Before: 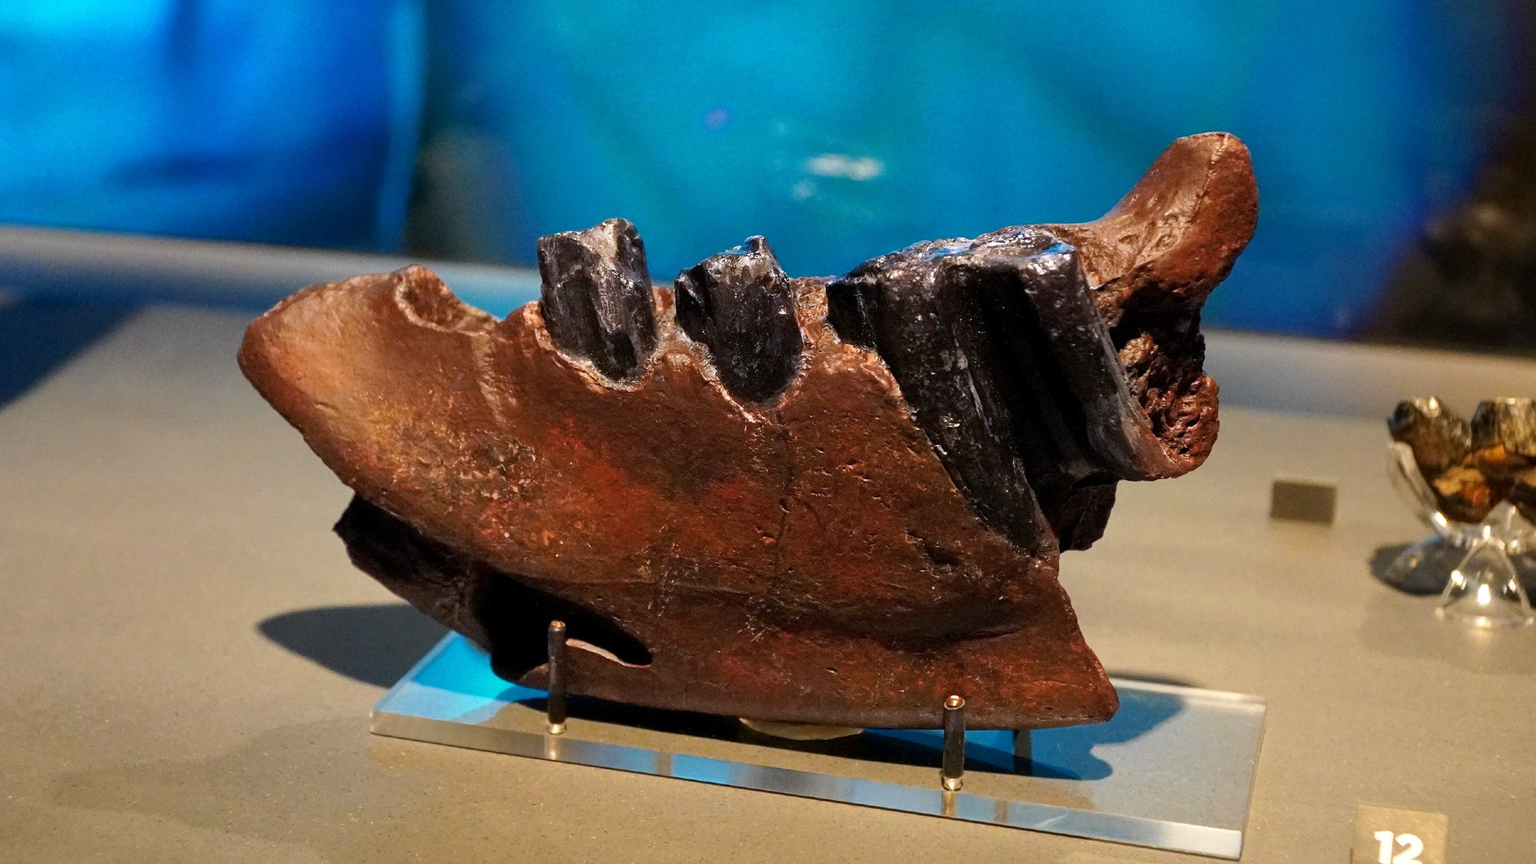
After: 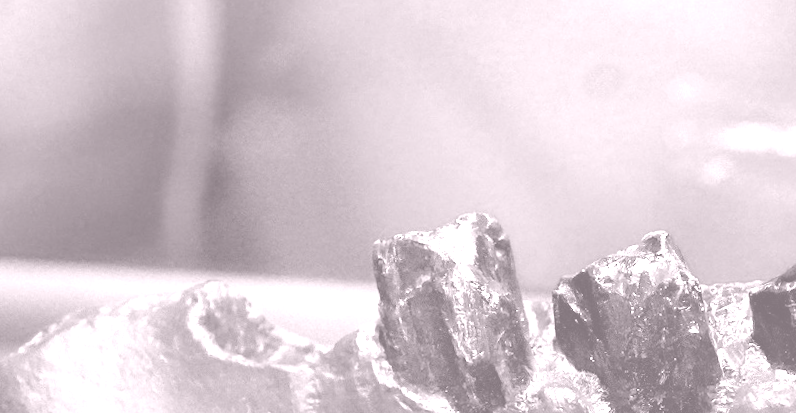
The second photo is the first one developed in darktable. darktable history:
rotate and perspective: rotation -1.42°, crop left 0.016, crop right 0.984, crop top 0.035, crop bottom 0.965
crop: left 15.452%, top 5.459%, right 43.956%, bottom 56.62%
white balance: red 1.123, blue 0.83
colorize: hue 25.2°, saturation 83%, source mix 82%, lightness 79%, version 1
